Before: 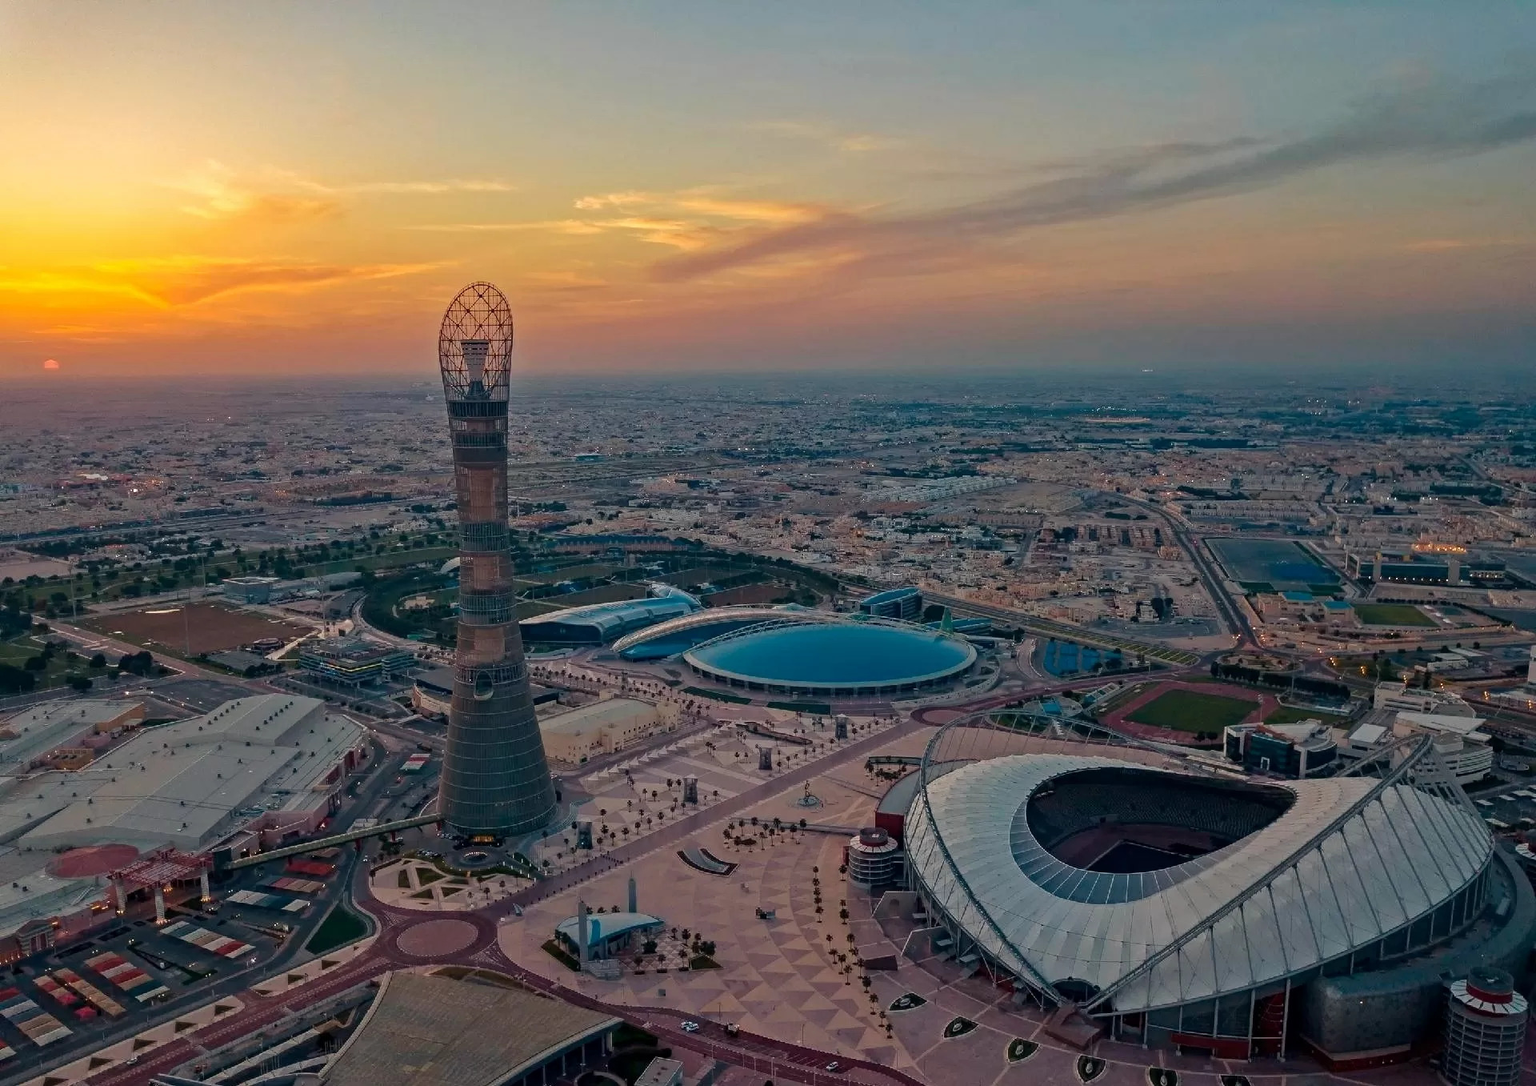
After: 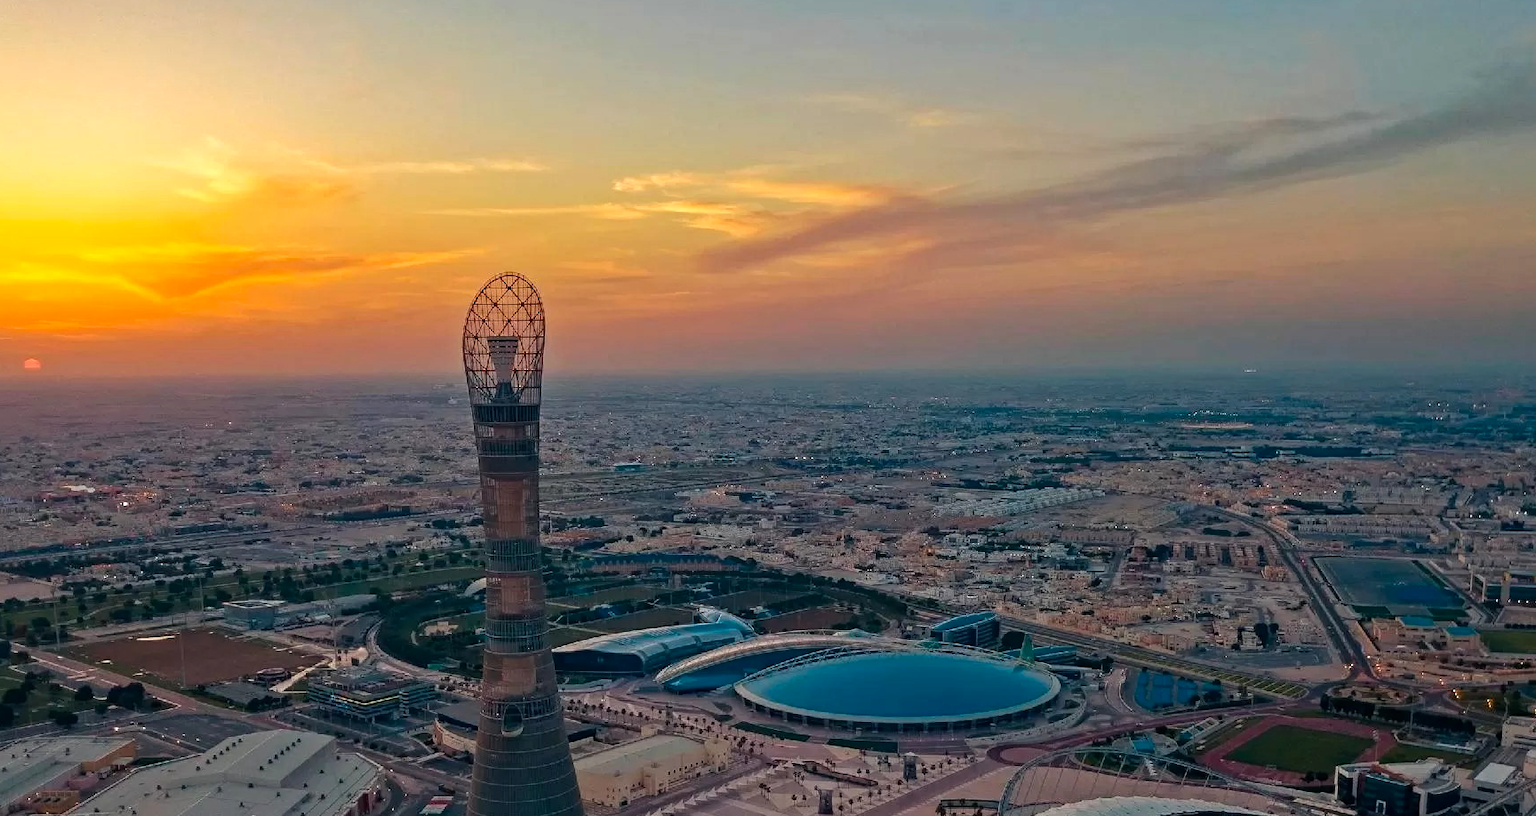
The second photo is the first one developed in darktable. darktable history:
crop: left 1.509%, top 3.452%, right 7.696%, bottom 28.452%
color balance: contrast 8.5%, output saturation 105%
